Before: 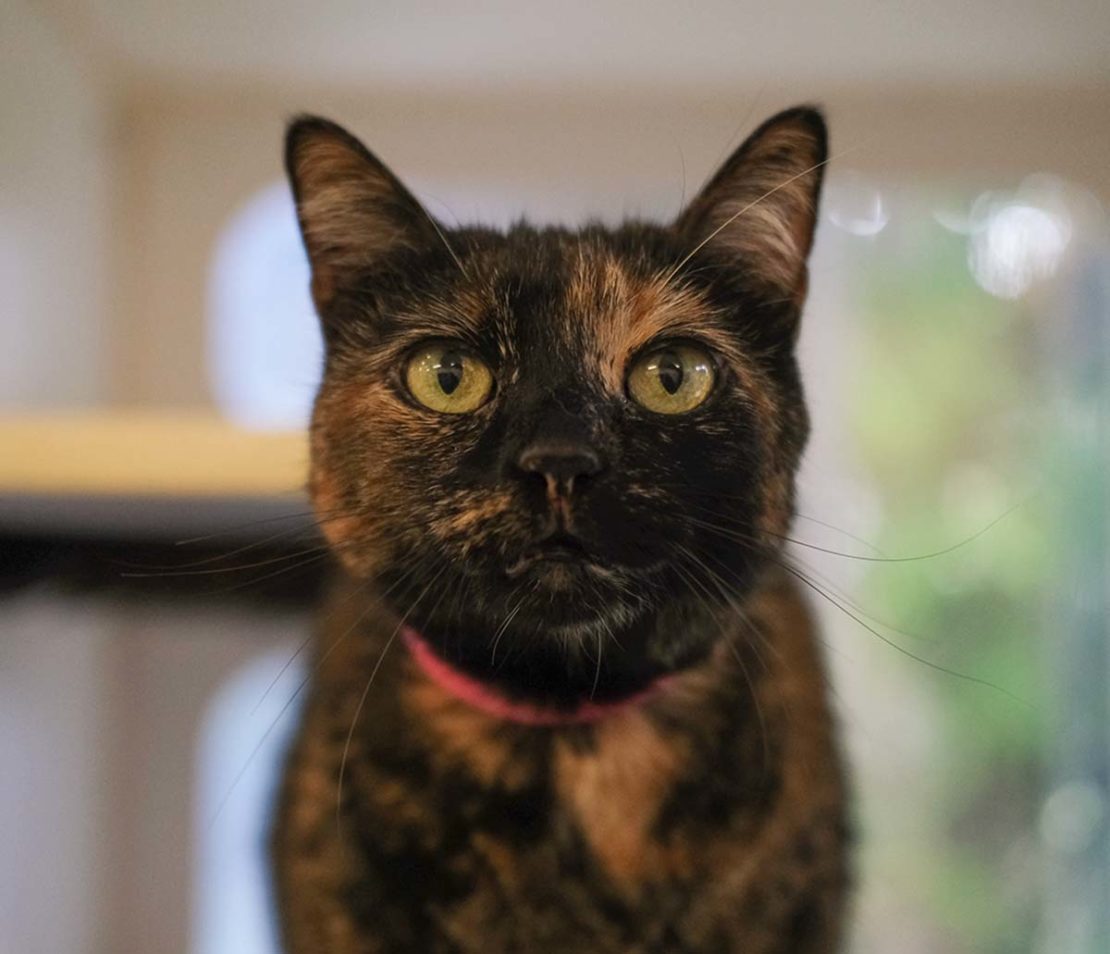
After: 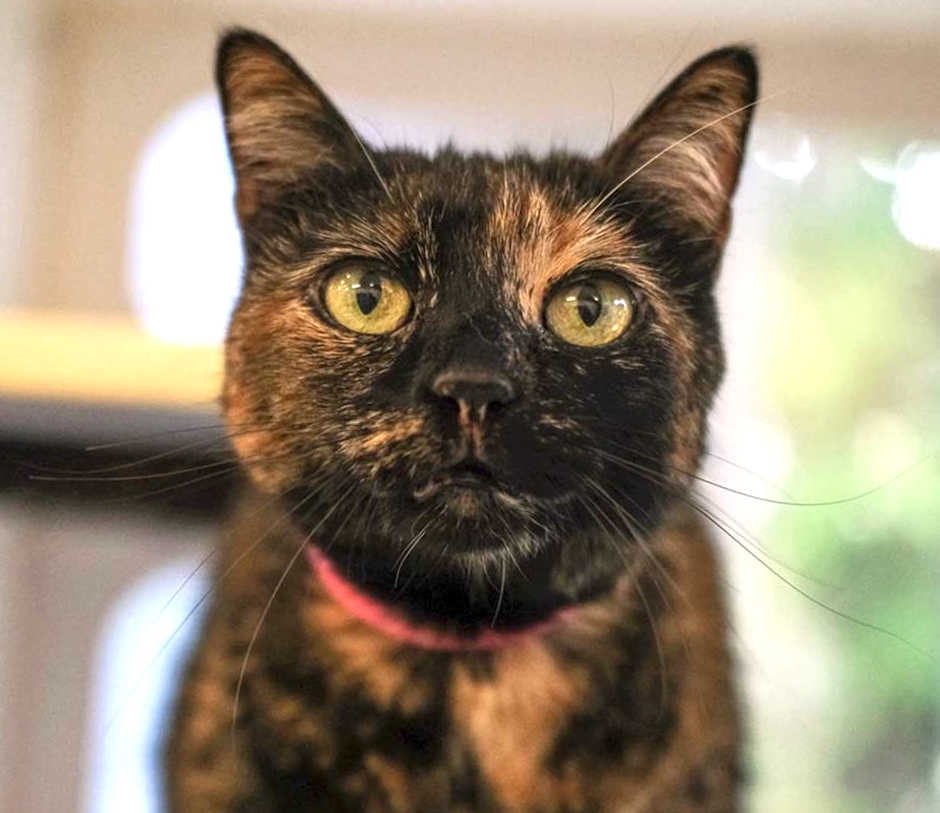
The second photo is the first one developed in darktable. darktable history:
crop and rotate: angle -3.1°, left 5.307%, top 5.16%, right 4.74%, bottom 4.358%
exposure: black level correction 0, exposure 0.938 EV, compensate highlight preservation false
local contrast: detail 130%
